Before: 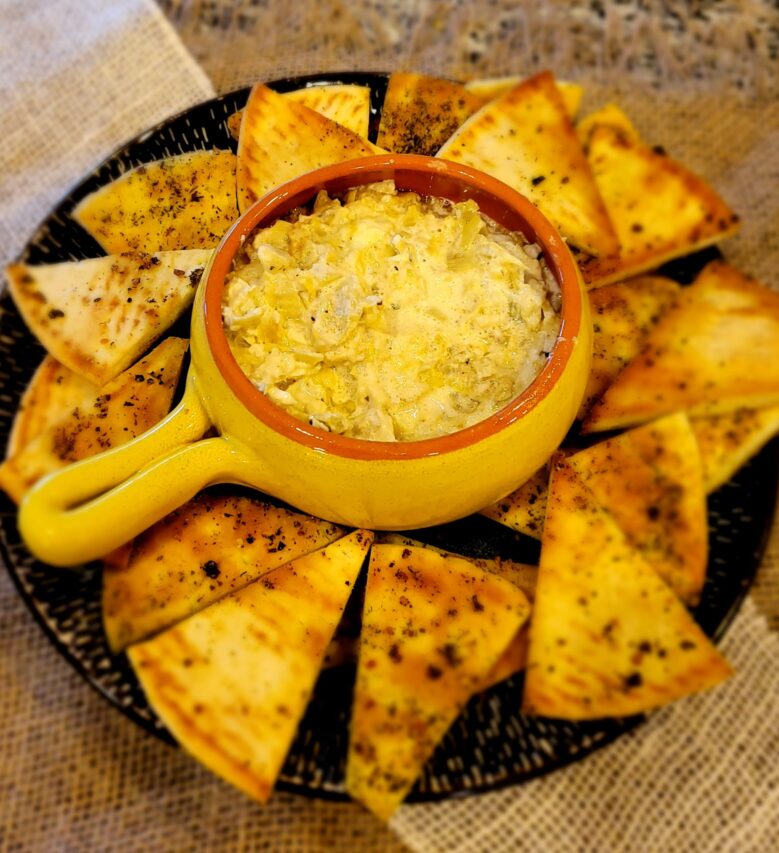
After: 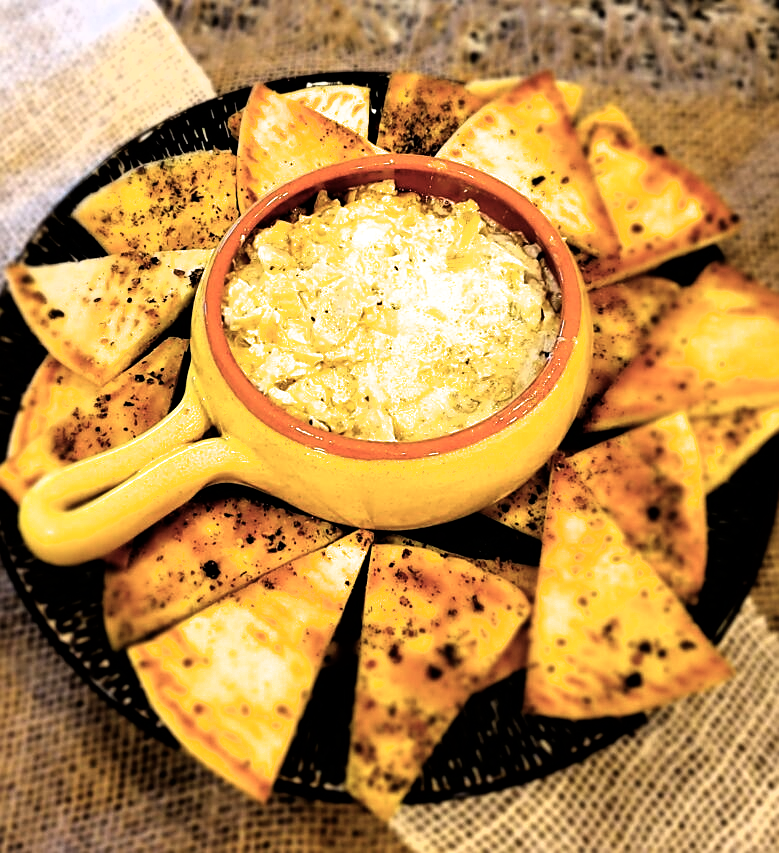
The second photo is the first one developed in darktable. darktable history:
sharpen: on, module defaults
filmic rgb: black relative exposure -8.2 EV, white relative exposure 2.2 EV, threshold 3 EV, hardness 7.11, latitude 85.74%, contrast 1.696, highlights saturation mix -4%, shadows ↔ highlights balance -2.69%, color science v5 (2021), contrast in shadows safe, contrast in highlights safe, enable highlight reconstruction true
